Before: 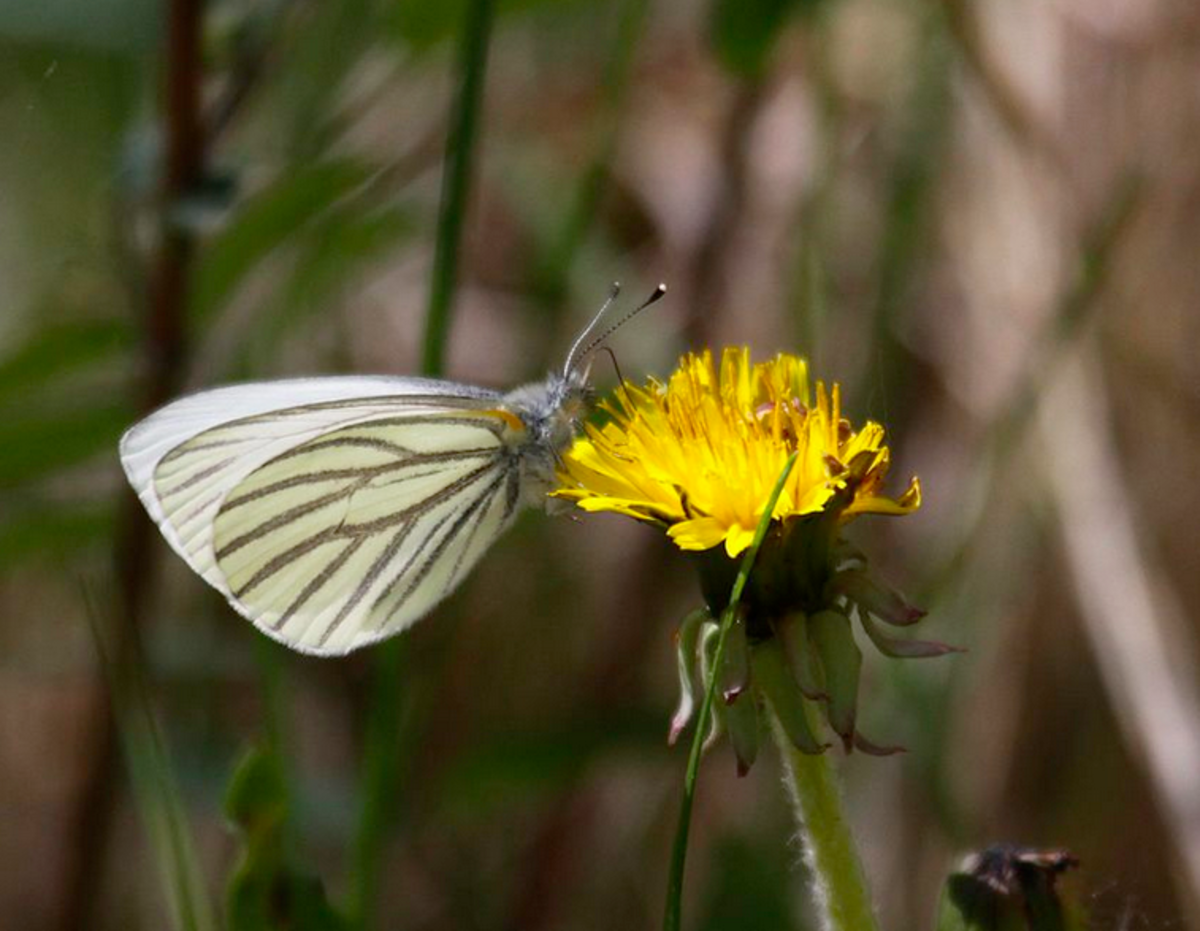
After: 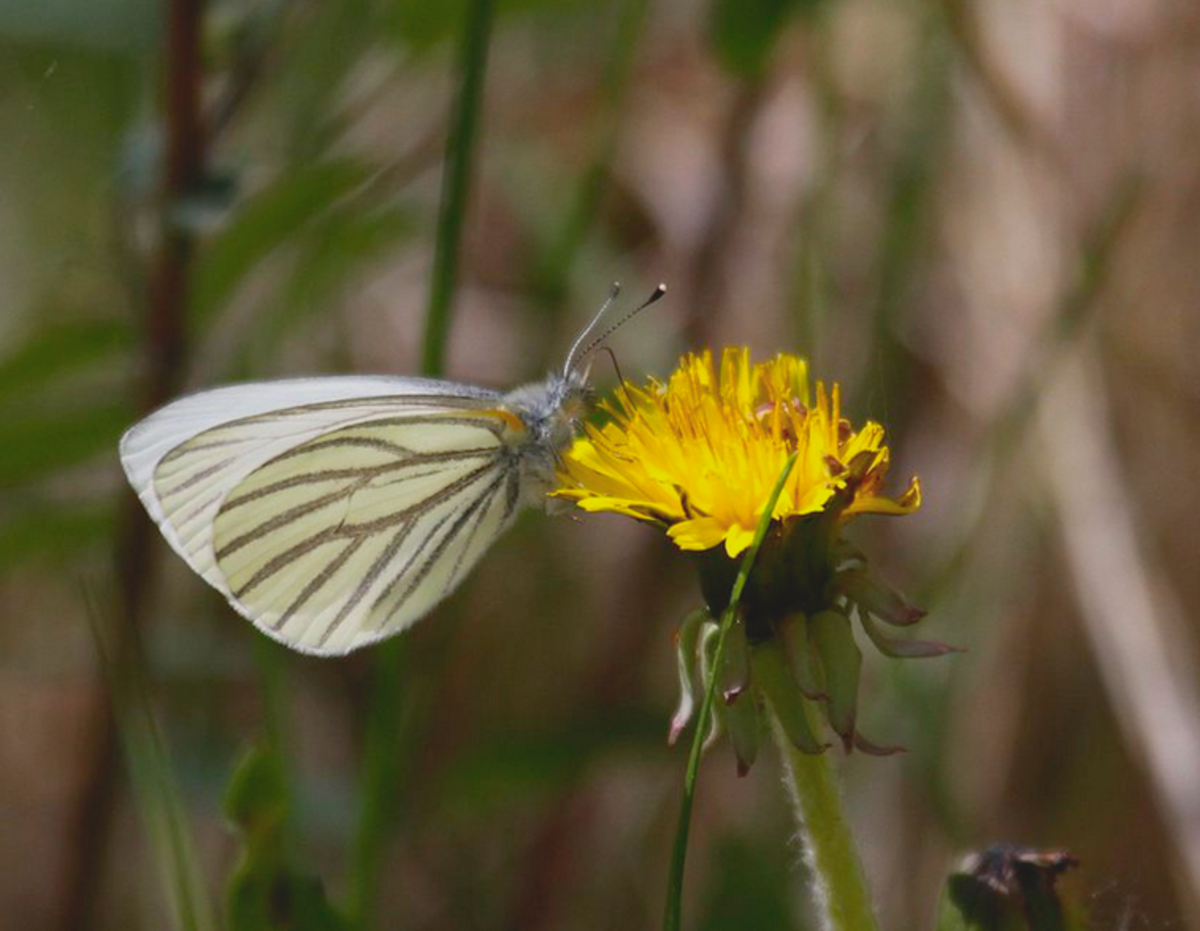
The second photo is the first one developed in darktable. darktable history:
contrast brightness saturation: contrast -0.181, saturation 0.186
